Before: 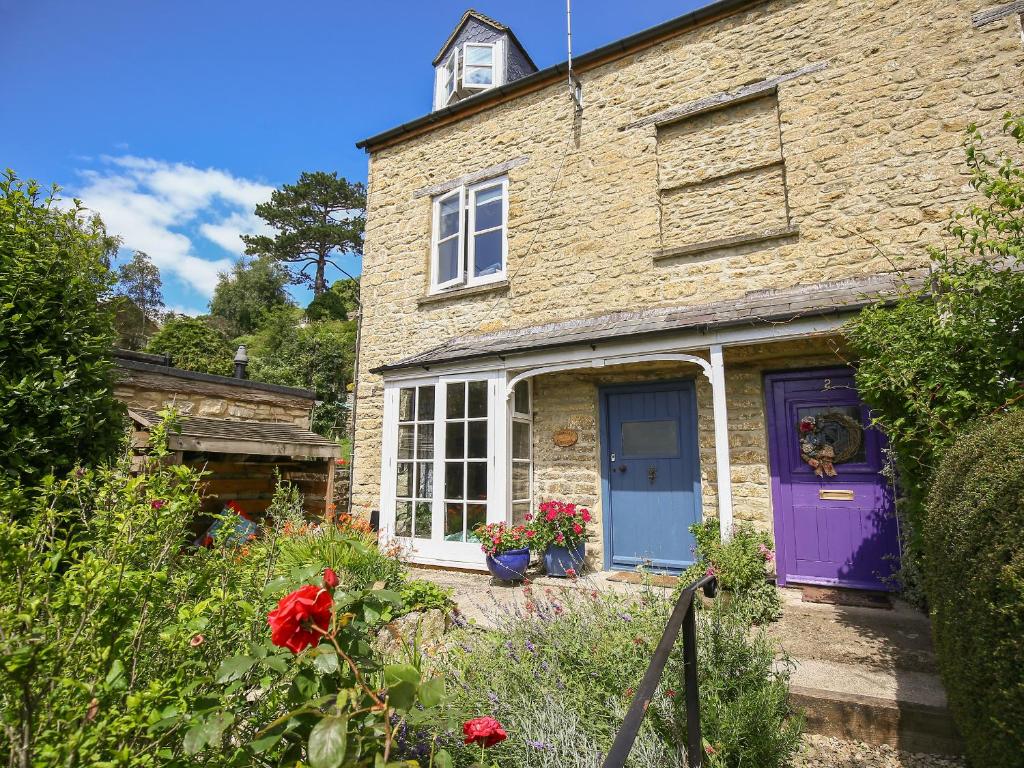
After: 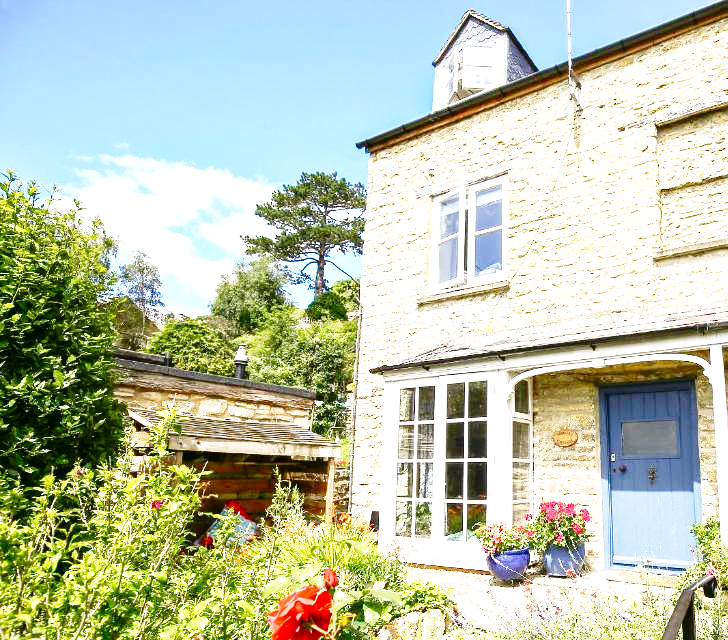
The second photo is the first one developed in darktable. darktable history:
contrast brightness saturation: brightness -0.2, saturation 0.08
exposure: black level correction 0, exposure 1.3 EV, compensate exposure bias true, compensate highlight preservation false
crop: right 28.885%, bottom 16.626%
base curve: curves: ch0 [(0, 0) (0.028, 0.03) (0.121, 0.232) (0.46, 0.748) (0.859, 0.968) (1, 1)], preserve colors none
